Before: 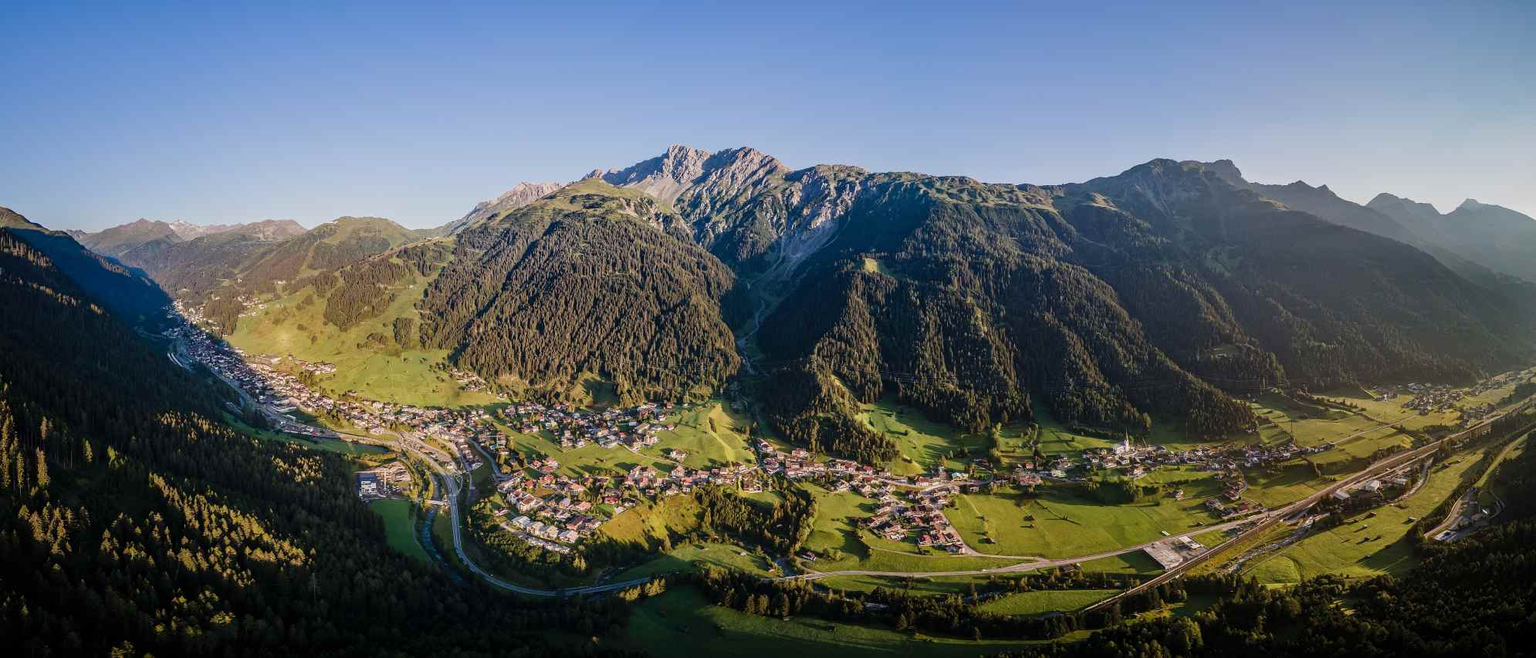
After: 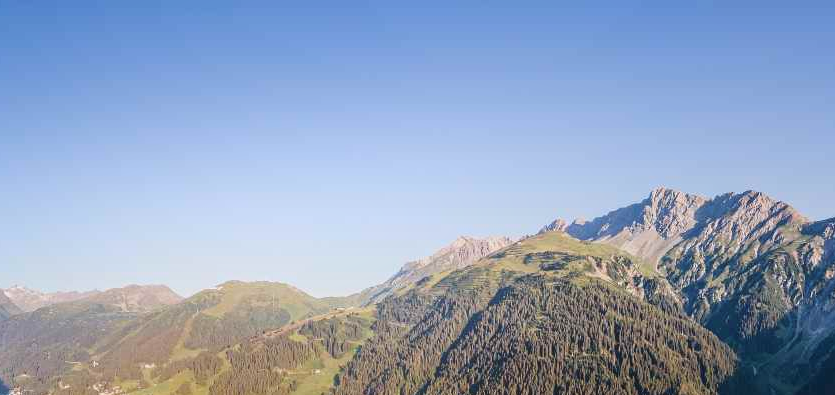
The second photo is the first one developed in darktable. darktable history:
bloom: threshold 82.5%, strength 16.25%
crop and rotate: left 10.817%, top 0.062%, right 47.194%, bottom 53.626%
